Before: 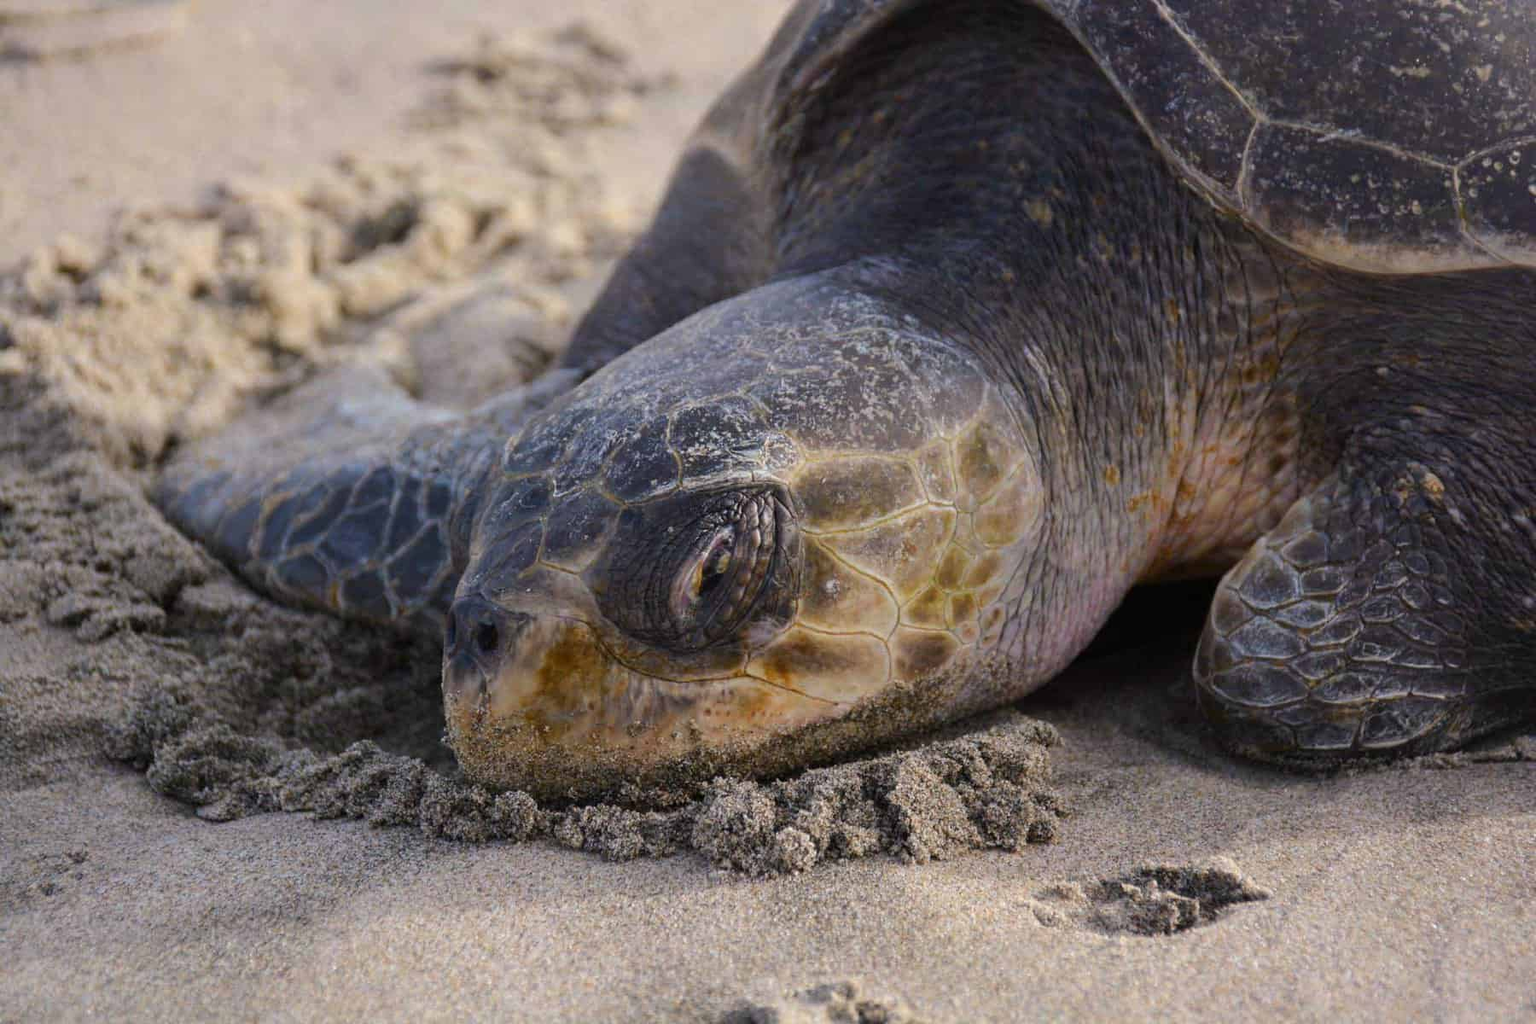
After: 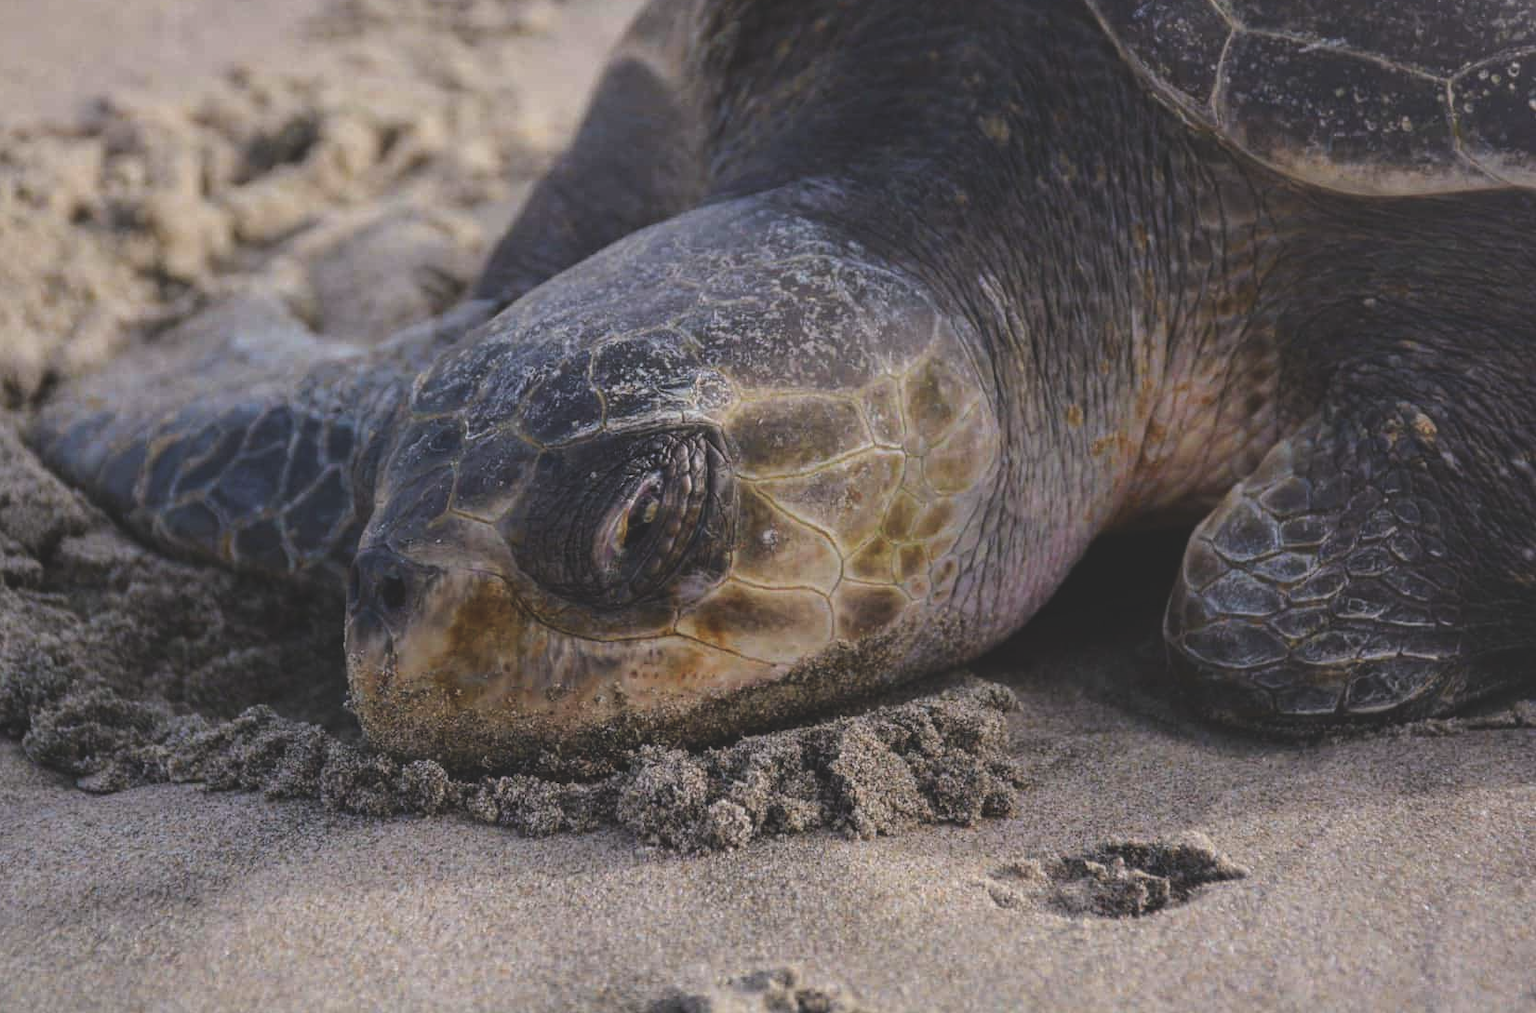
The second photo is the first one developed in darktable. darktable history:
local contrast: on, module defaults
white balance: red 1.004, blue 1.024
crop and rotate: left 8.262%, top 9.226%
exposure: black level correction -0.036, exposure -0.497 EV, compensate highlight preservation false
